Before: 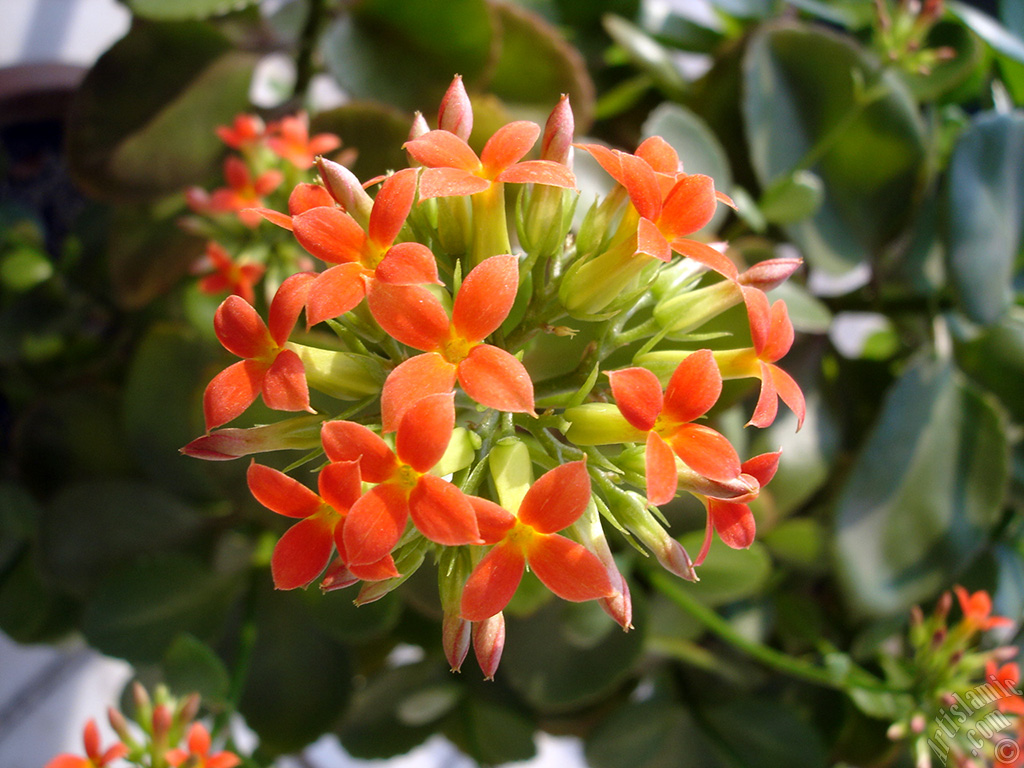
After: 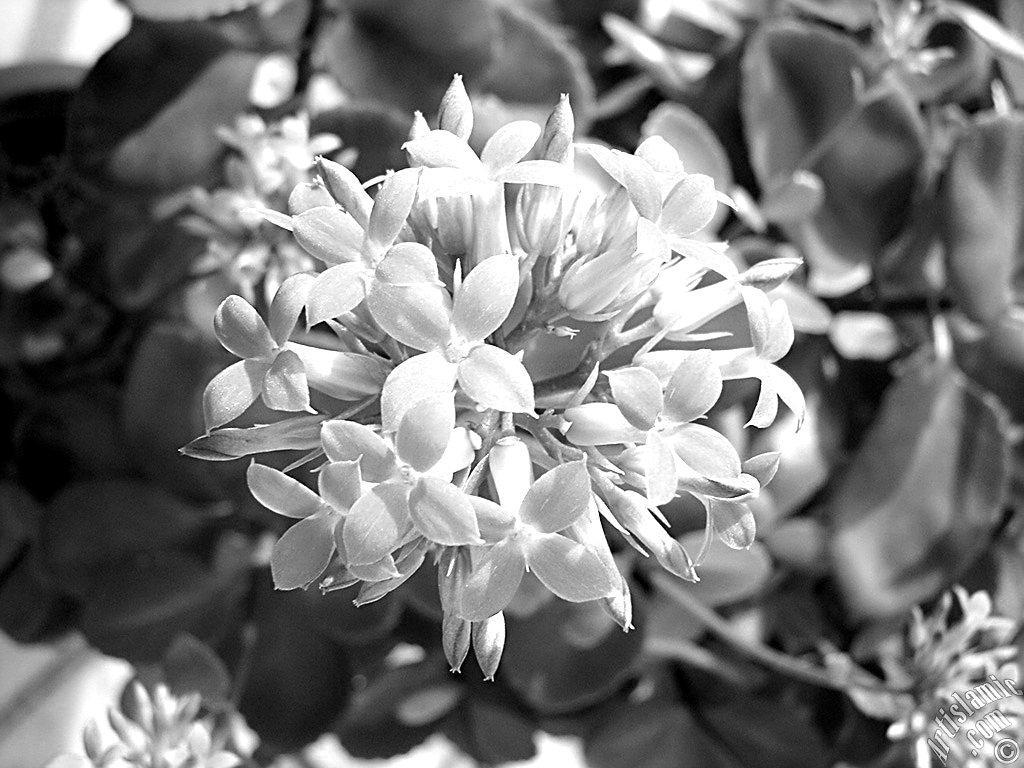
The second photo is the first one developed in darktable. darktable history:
exposure: black level correction 0, exposure 0.5 EV, compensate exposure bias true, compensate highlight preservation false
monochrome: on, module defaults
color balance rgb: shadows lift › chroma 1%, shadows lift › hue 240.84°, highlights gain › chroma 2%, highlights gain › hue 73.2°, global offset › luminance -0.5%, perceptual saturation grading › global saturation 20%, perceptual saturation grading › highlights -25%, perceptual saturation grading › shadows 50%, global vibrance 15%
color zones: curves: ch0 [(0.009, 0.528) (0.136, 0.6) (0.255, 0.586) (0.39, 0.528) (0.522, 0.584) (0.686, 0.736) (0.849, 0.561)]; ch1 [(0.045, 0.781) (0.14, 0.416) (0.257, 0.695) (0.442, 0.032) (0.738, 0.338) (0.818, 0.632) (0.891, 0.741) (1, 0.704)]; ch2 [(0, 0.667) (0.141, 0.52) (0.26, 0.37) (0.474, 0.432) (0.743, 0.286)]
sharpen: radius 2.584, amount 0.688
